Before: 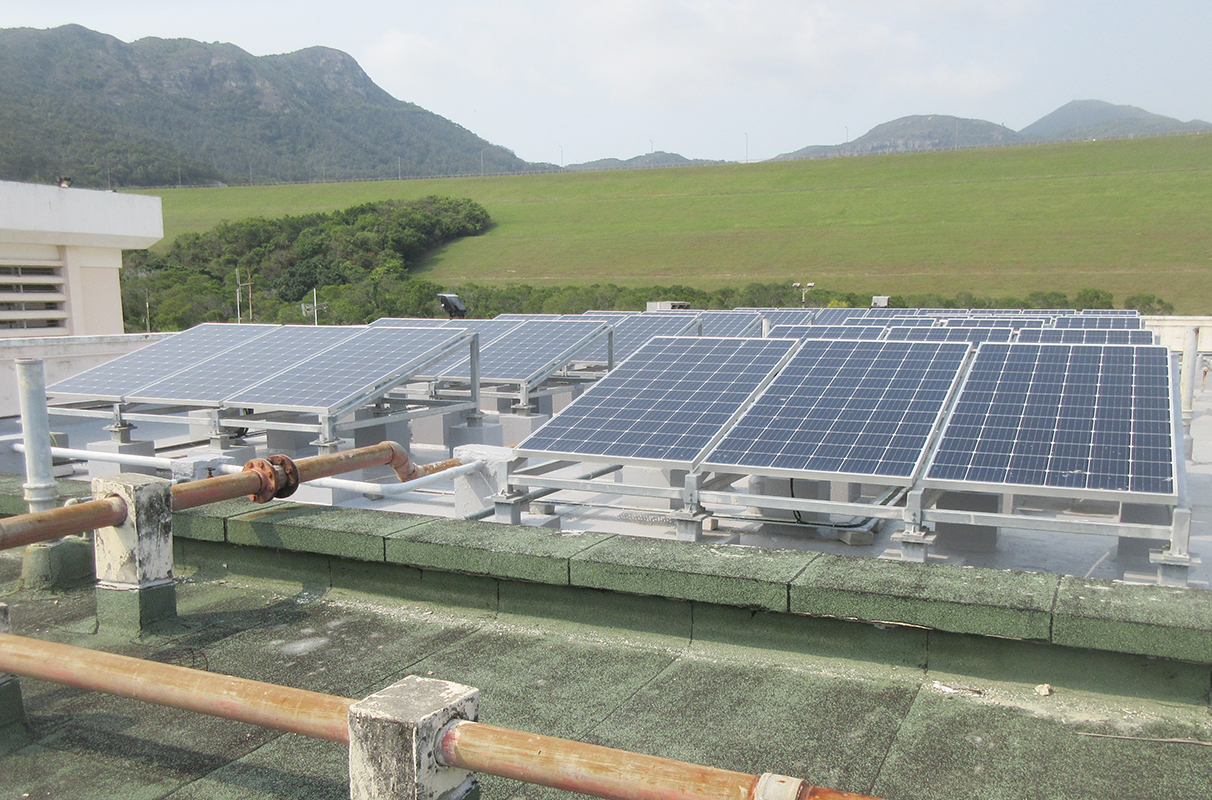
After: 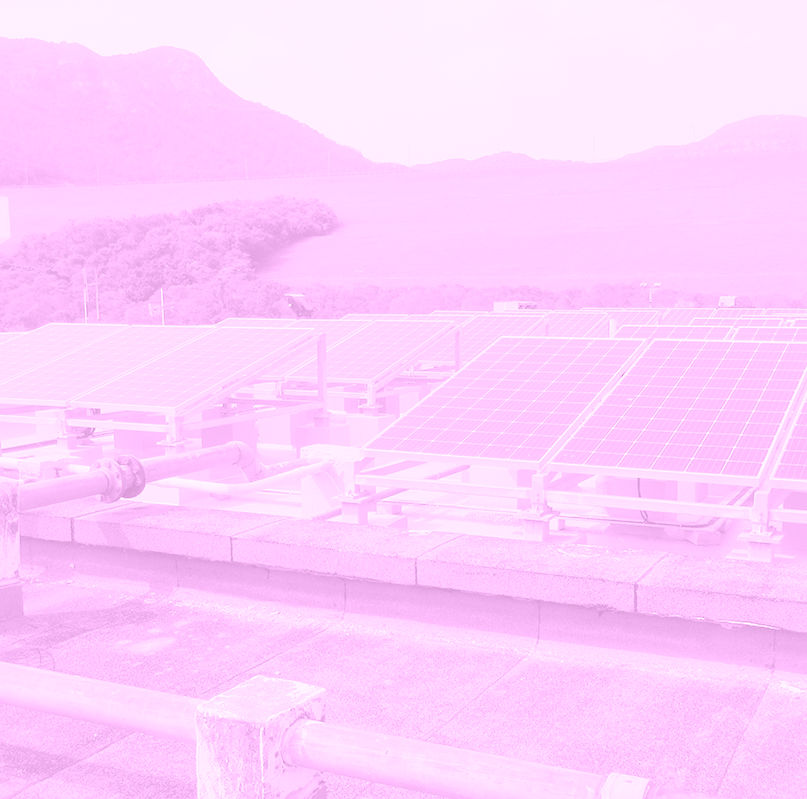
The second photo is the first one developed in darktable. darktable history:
colorize: hue 331.2°, saturation 75%, source mix 30.28%, lightness 70.52%, version 1
exposure: black level correction 0, exposure 0.7 EV, compensate exposure bias true, compensate highlight preservation false
crop and rotate: left 12.648%, right 20.685%
sharpen: radius 2.883, amount 0.868, threshold 47.523
